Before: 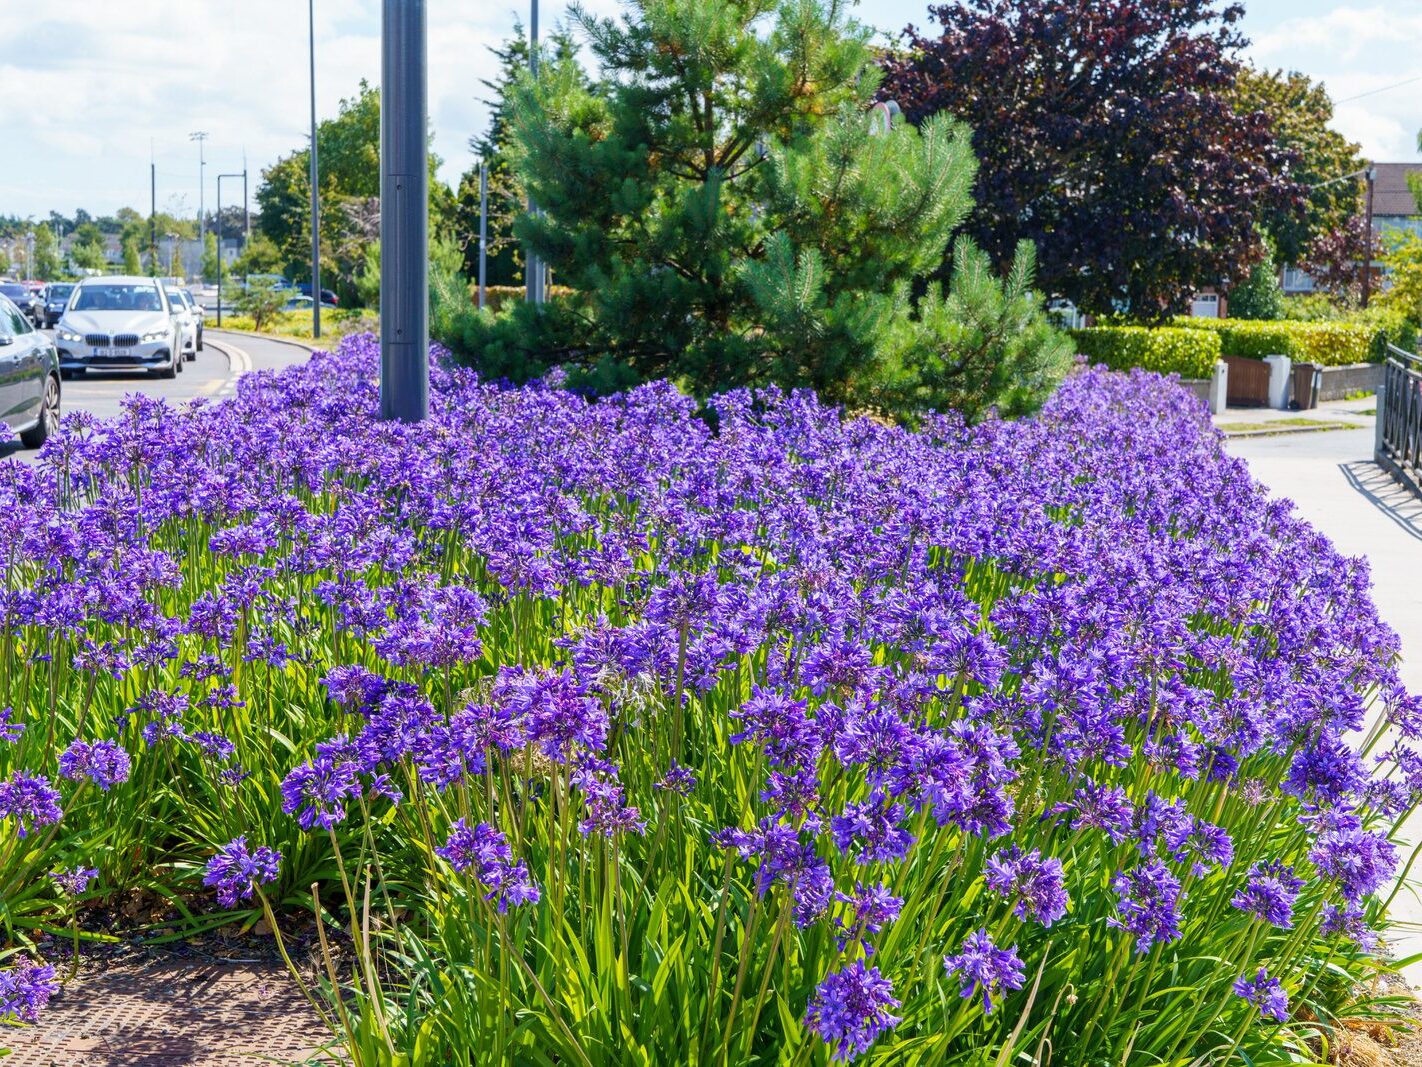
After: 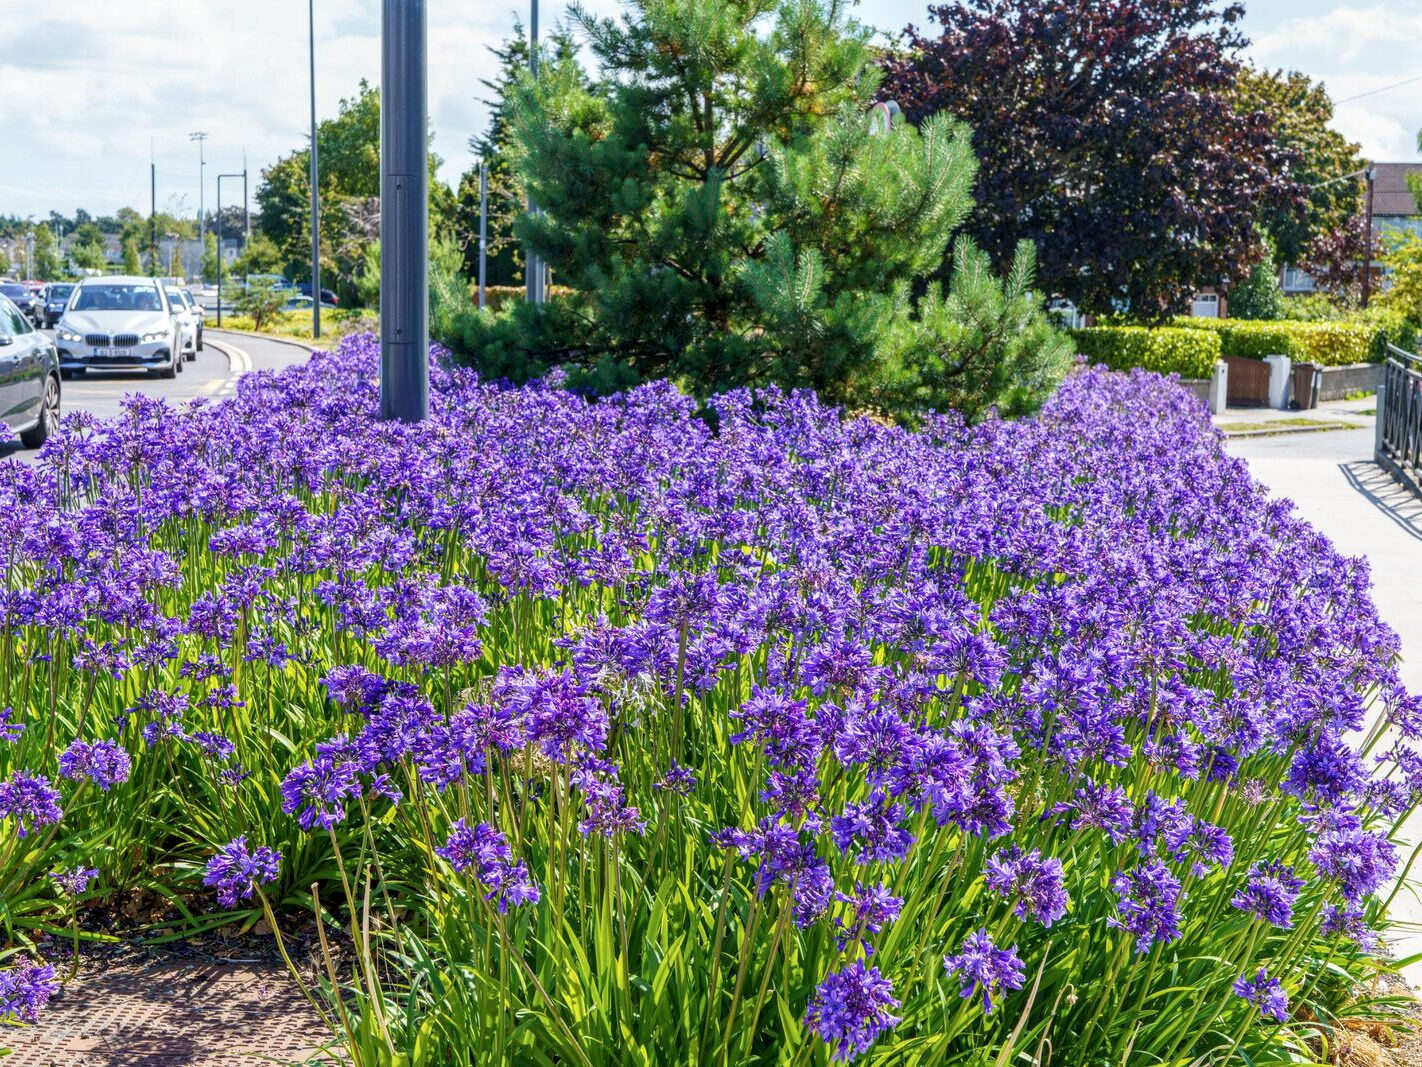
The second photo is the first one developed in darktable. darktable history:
contrast brightness saturation: contrast 0.01, saturation -0.05
local contrast: on, module defaults
